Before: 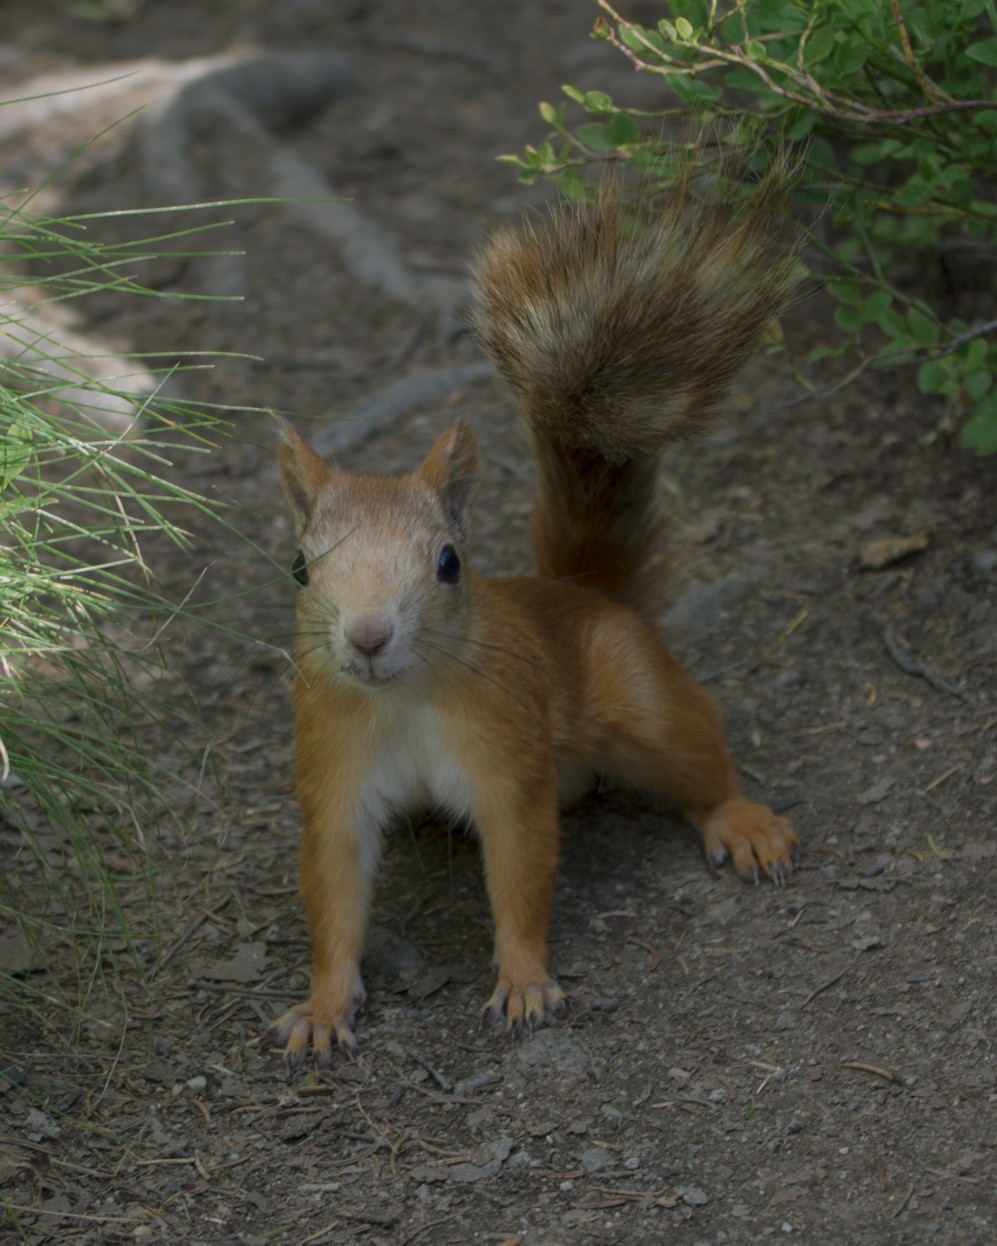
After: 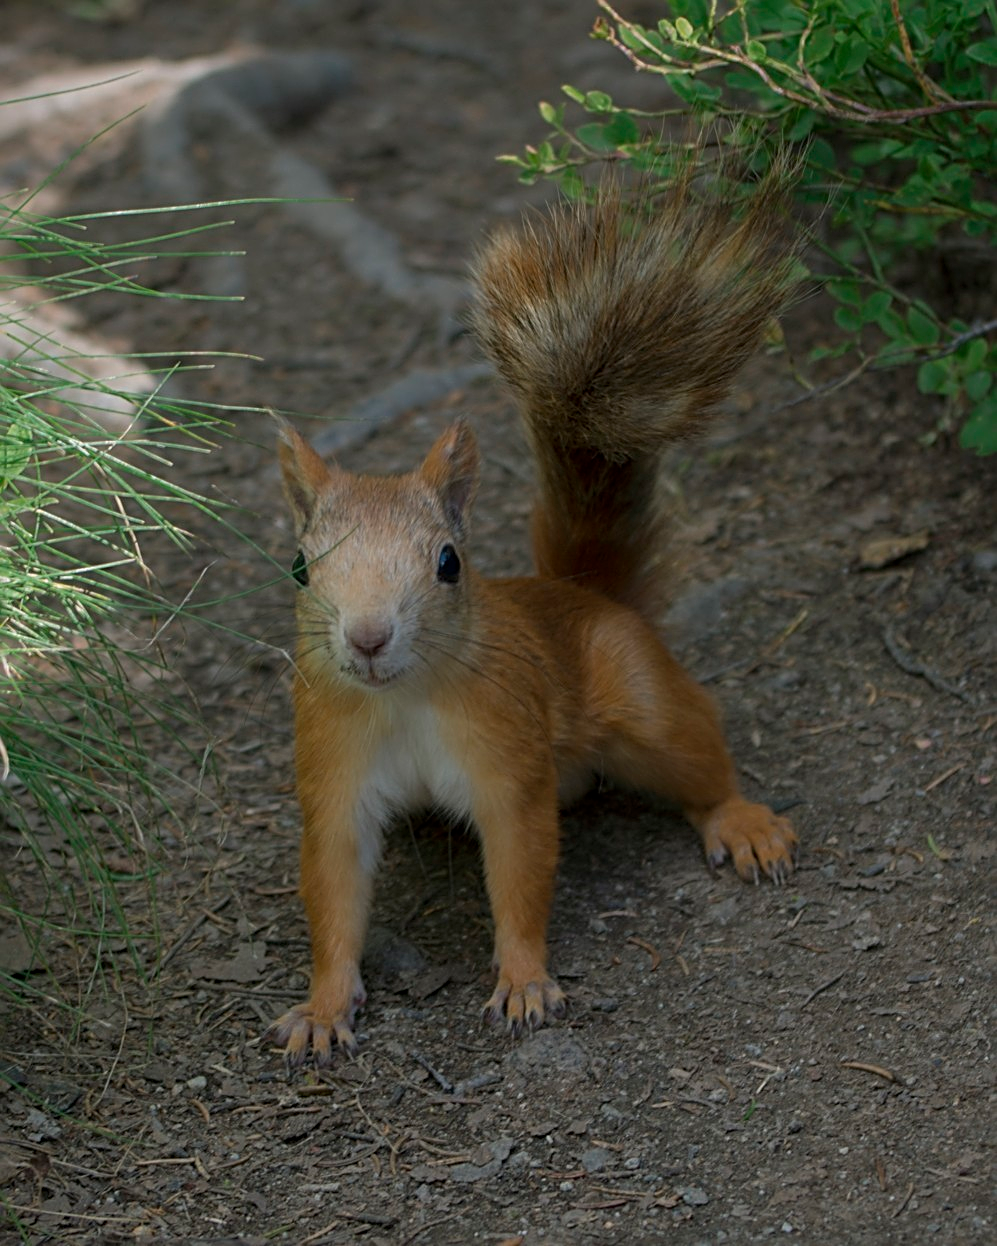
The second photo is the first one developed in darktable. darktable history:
sharpen: radius 2.632, amount 0.669
